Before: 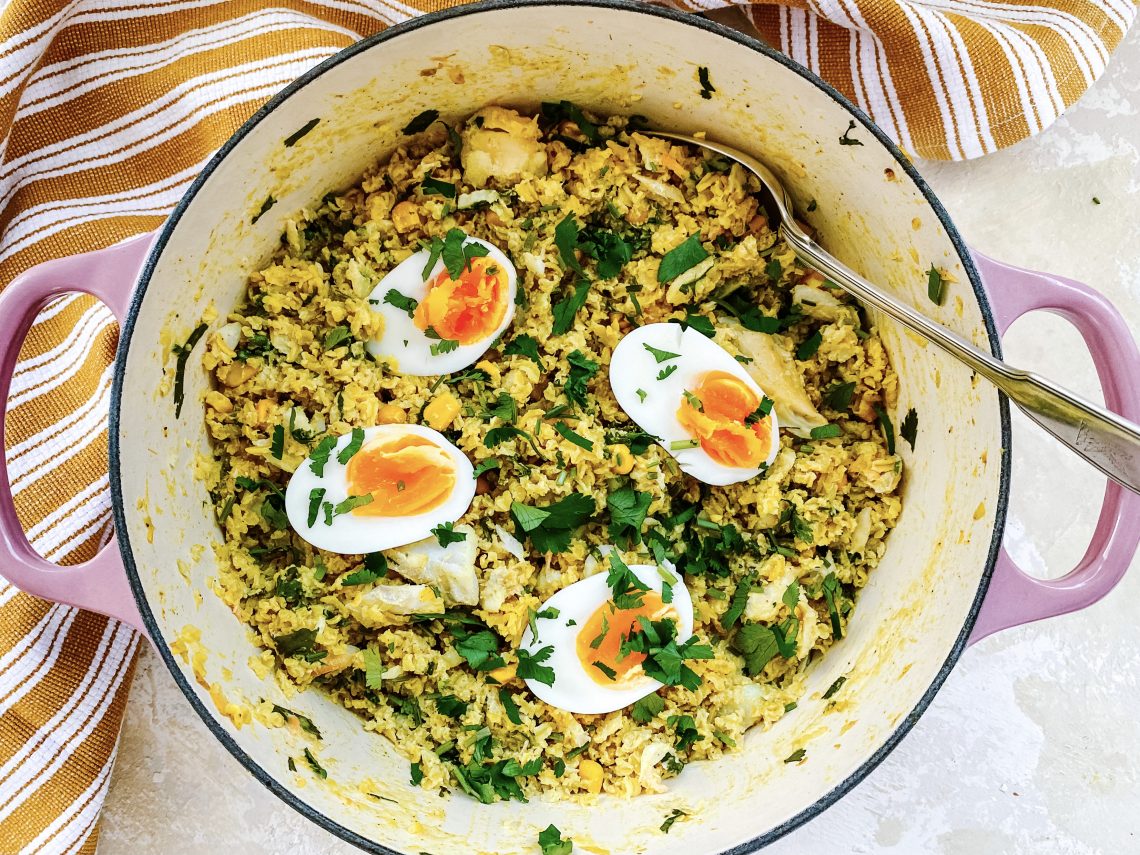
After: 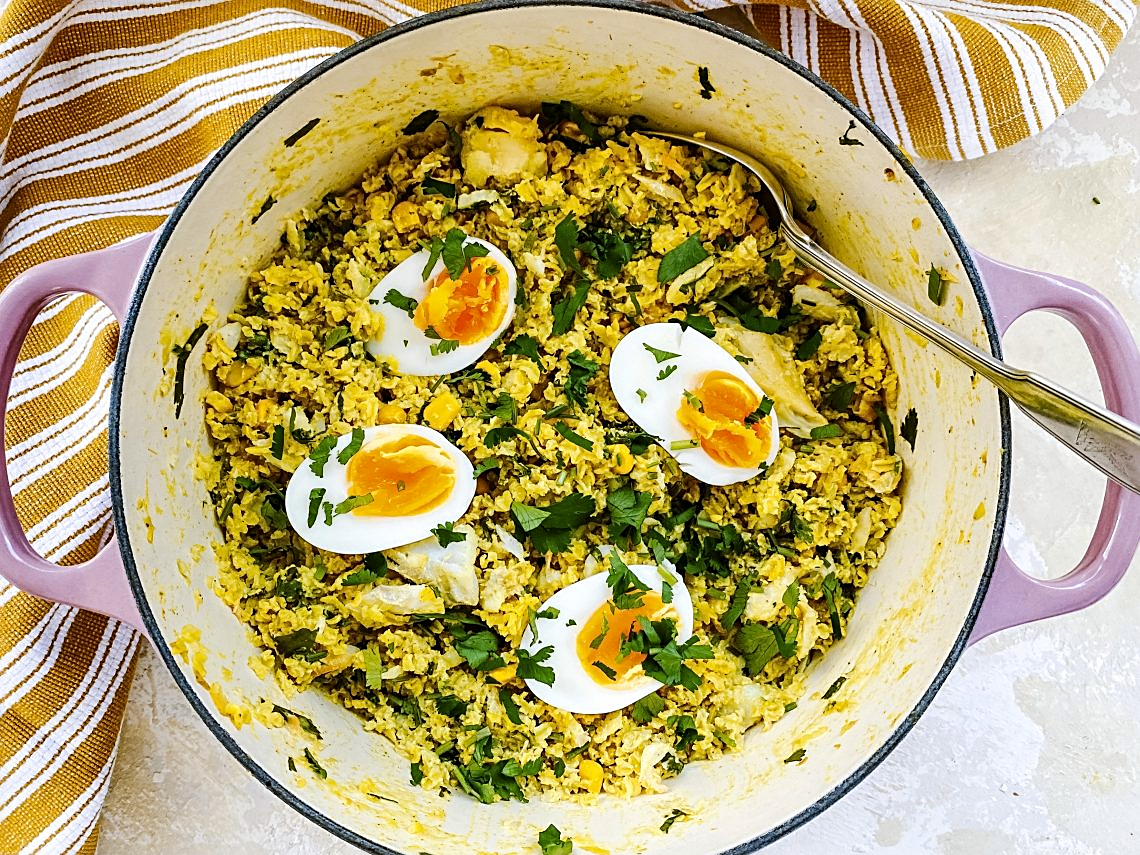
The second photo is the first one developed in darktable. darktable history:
sharpen: on, module defaults
color contrast: green-magenta contrast 0.85, blue-yellow contrast 1.25, unbound 0
